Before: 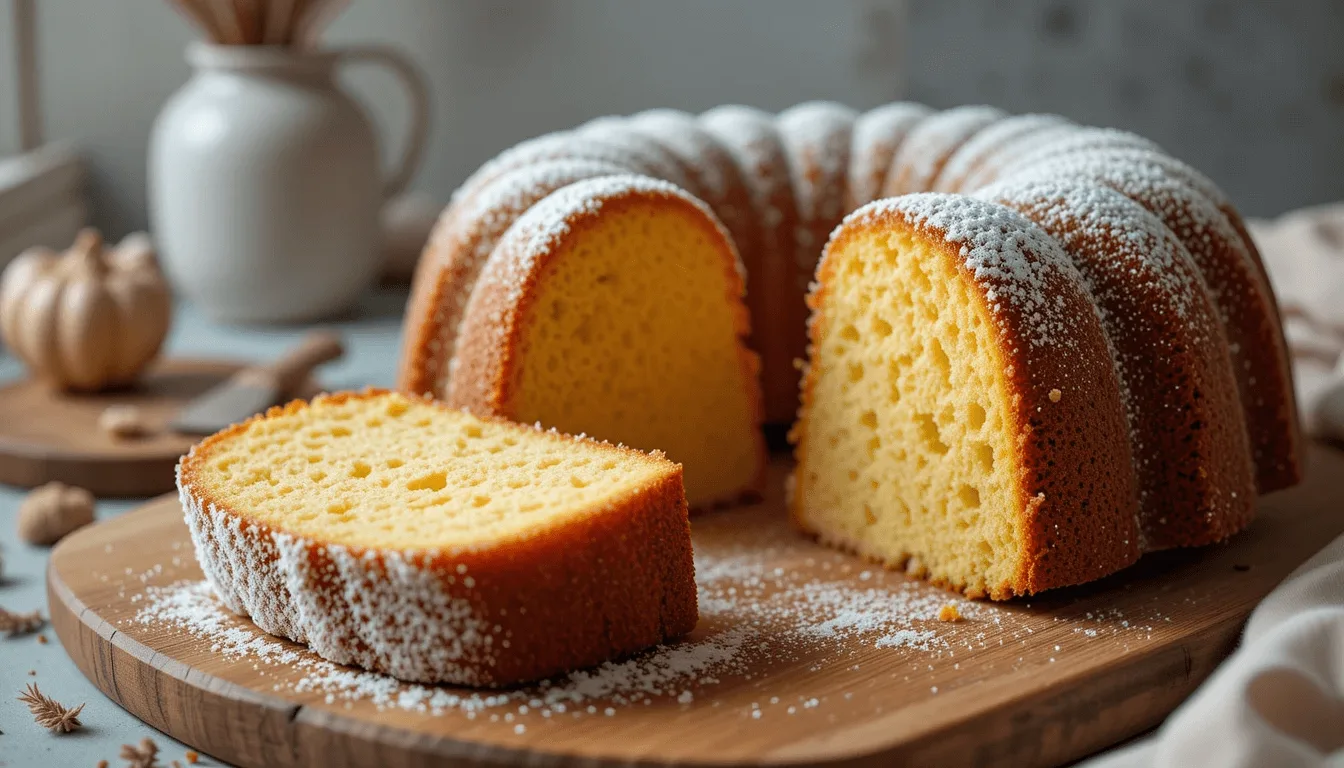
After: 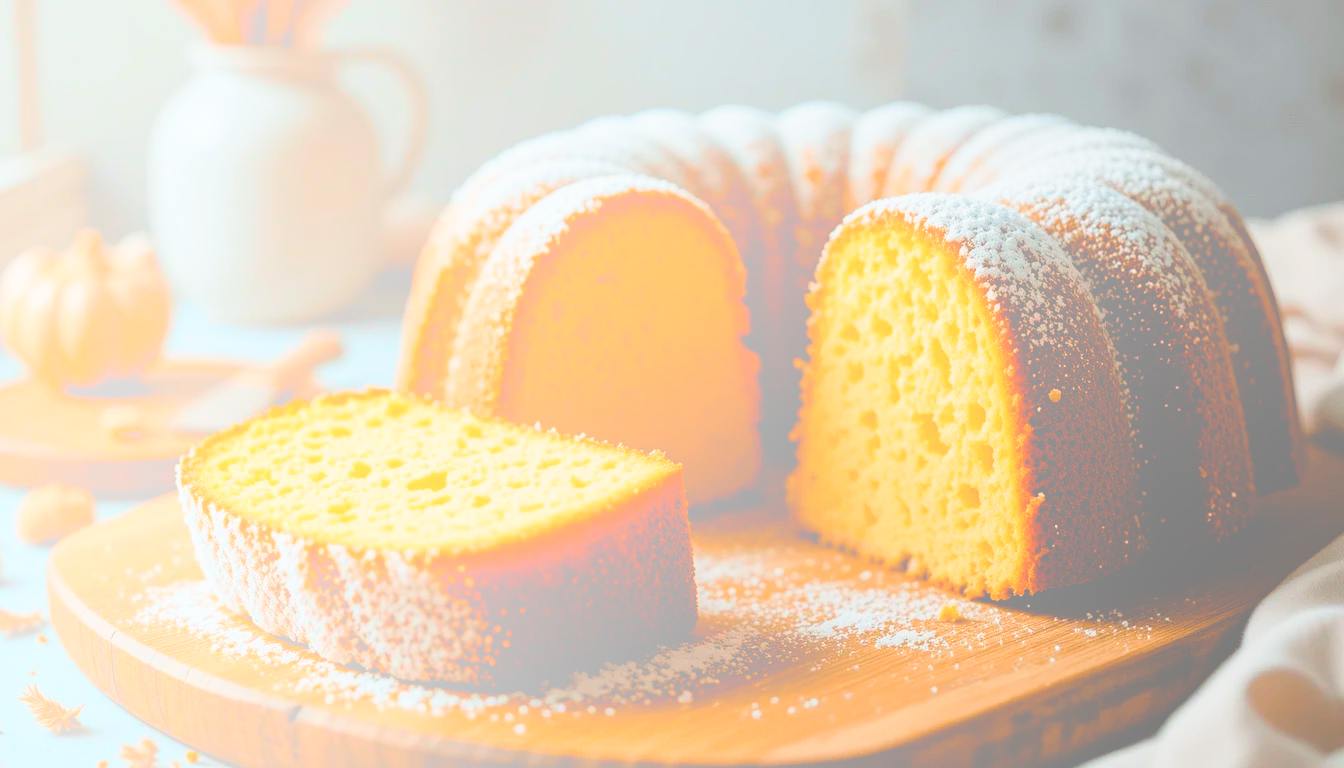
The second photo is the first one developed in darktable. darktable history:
filmic rgb: black relative exposure -5 EV, white relative exposure 3.5 EV, hardness 3.19, contrast 1.5, highlights saturation mix -50%
white balance: emerald 1
color balance rgb: perceptual saturation grading › global saturation 35%, perceptual saturation grading › highlights -30%, perceptual saturation grading › shadows 35%, perceptual brilliance grading › global brilliance 3%, perceptual brilliance grading › highlights -3%, perceptual brilliance grading › shadows 3%
bloom: size 70%, threshold 25%, strength 70%
